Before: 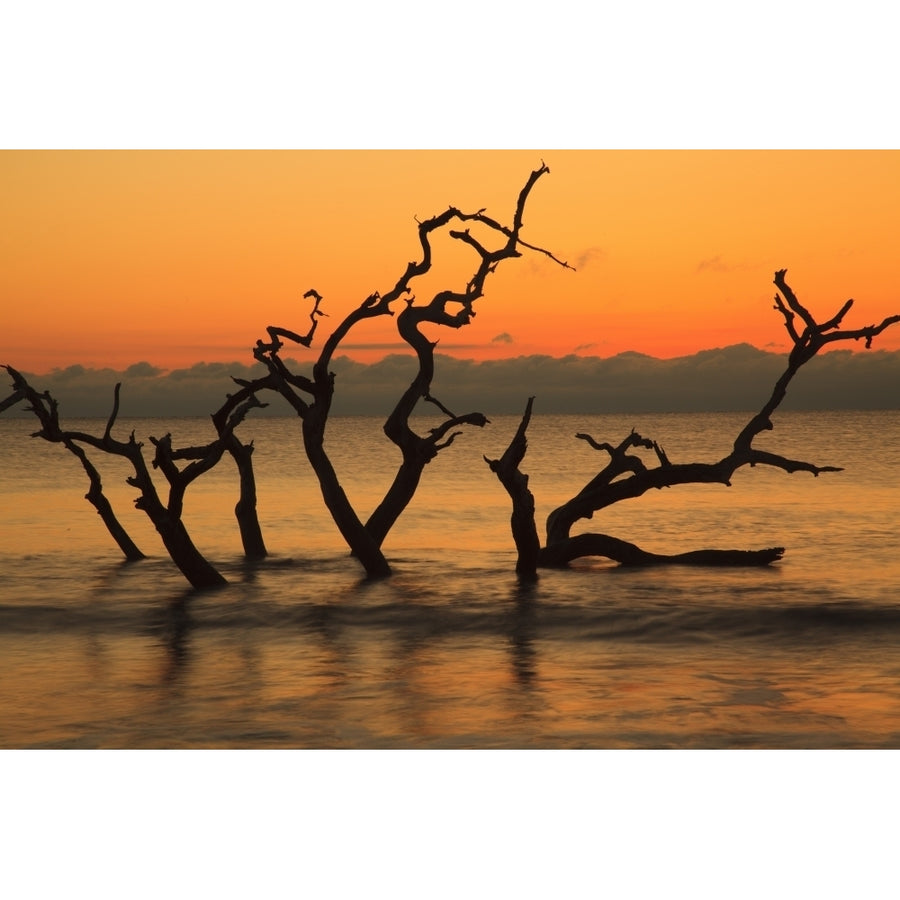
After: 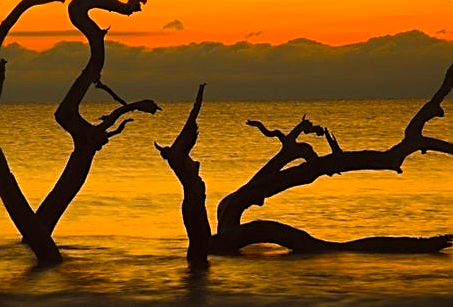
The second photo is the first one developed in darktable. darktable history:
color balance rgb: power › hue 73.66°, perceptual saturation grading › global saturation 27.687%, perceptual saturation grading › highlights -25.278%, perceptual saturation grading › mid-tones 25.4%, perceptual saturation grading › shadows 49.325%, perceptual brilliance grading › global brilliance 21.766%, perceptual brilliance grading › shadows -34.764%, global vibrance 20%
sharpen: on, module defaults
crop: left 36.636%, top 34.827%, right 12.936%, bottom 31.011%
